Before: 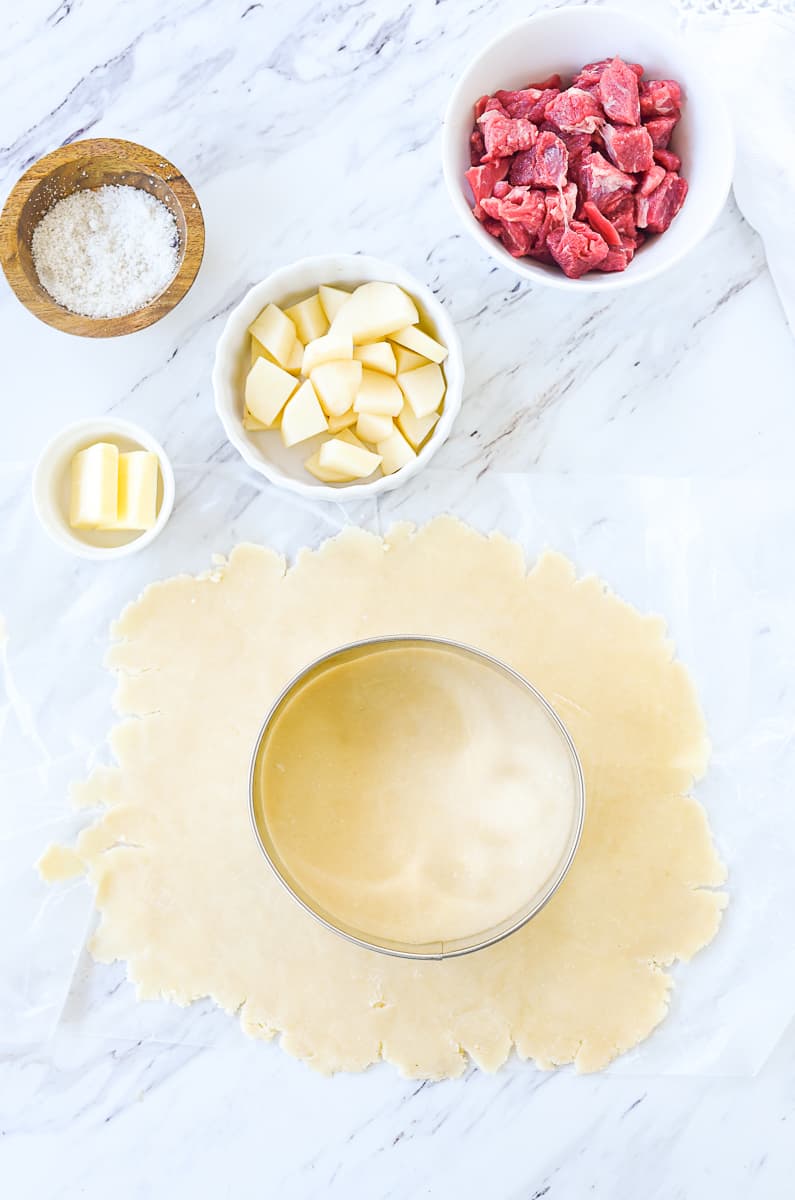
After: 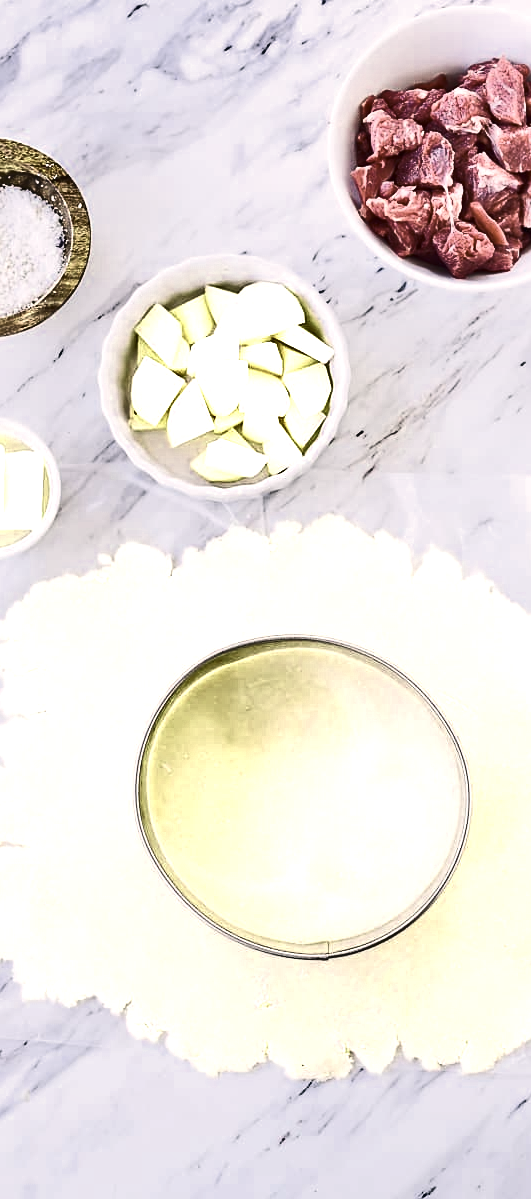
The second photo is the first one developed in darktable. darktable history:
color correction: highlights a* 7.55, highlights b* 3.88
crop and rotate: left 14.436%, right 18.762%
contrast brightness saturation: contrast 0.283
color zones: curves: ch0 [(0.25, 0.667) (0.758, 0.368)]; ch1 [(0.215, 0.245) (0.761, 0.373)]; ch2 [(0.247, 0.554) (0.761, 0.436)]
shadows and highlights: shadows 30.67, highlights -62.89, soften with gaussian
